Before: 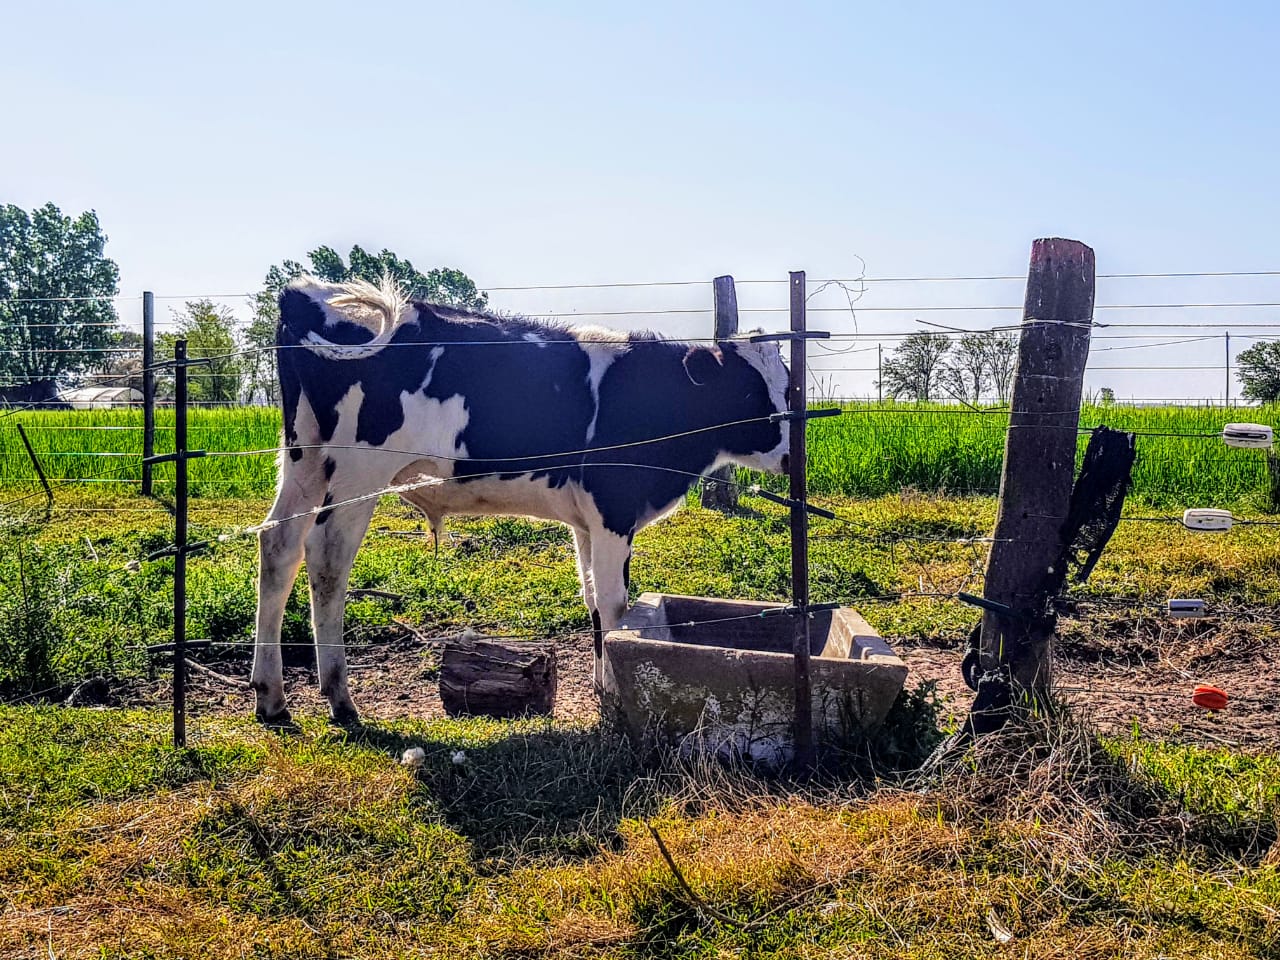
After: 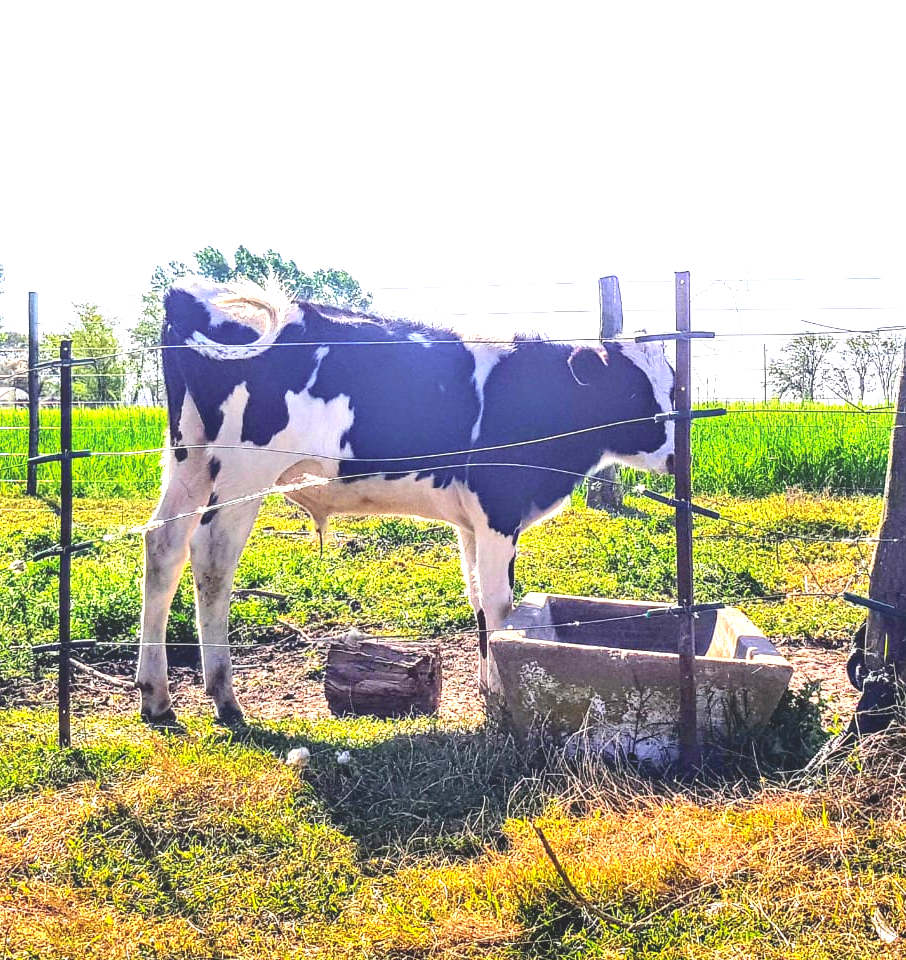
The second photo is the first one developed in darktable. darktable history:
exposure: black level correction 0, exposure 1.5 EV, compensate highlight preservation false
local contrast: detail 69%
crop and rotate: left 9.061%, right 20.142%
